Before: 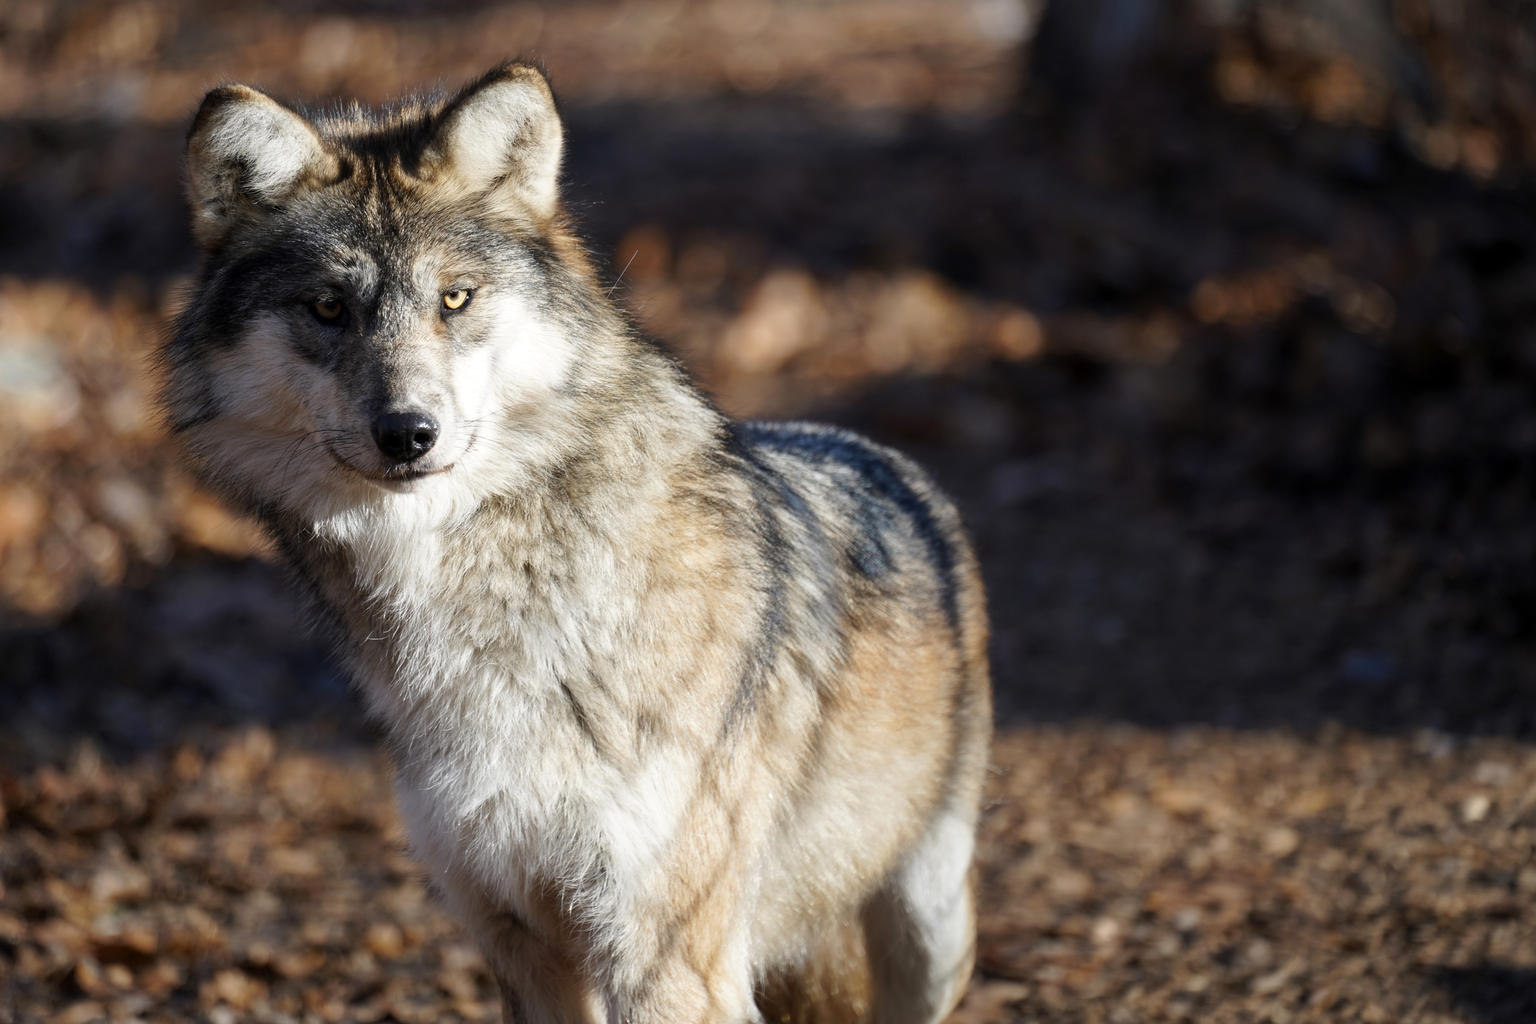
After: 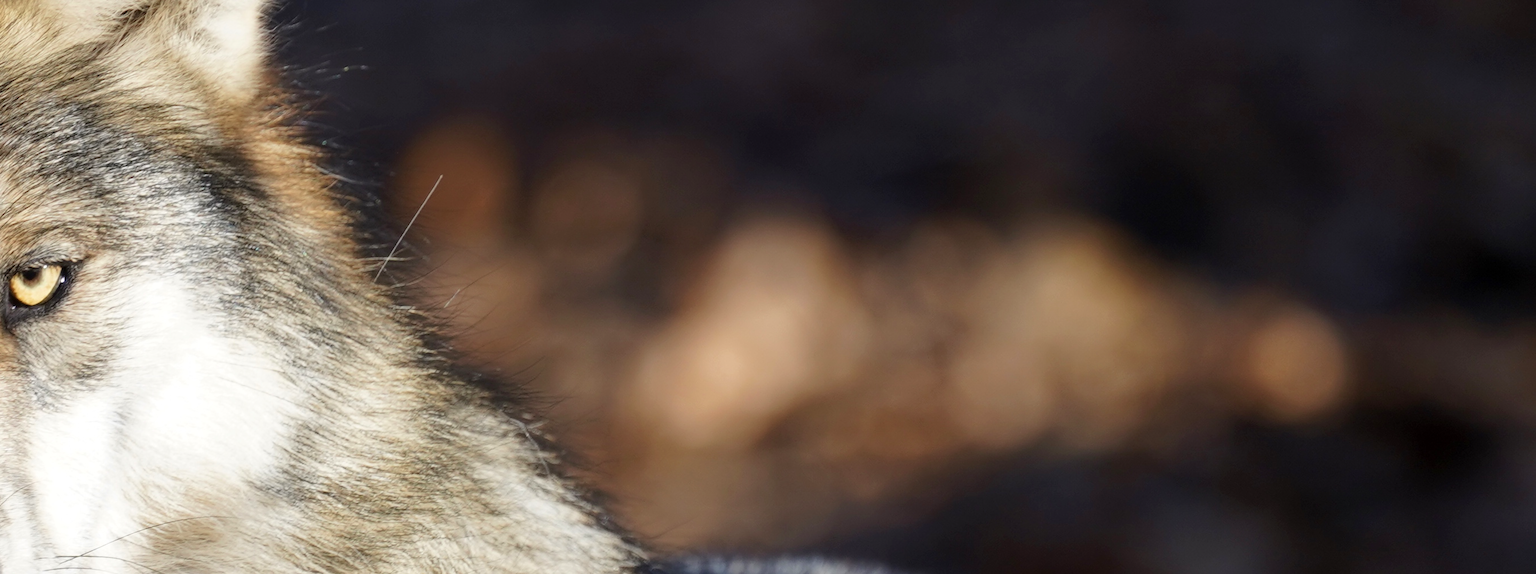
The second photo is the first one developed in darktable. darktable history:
velvia: strength 17%
crop: left 28.64%, top 16.832%, right 26.637%, bottom 58.055%
